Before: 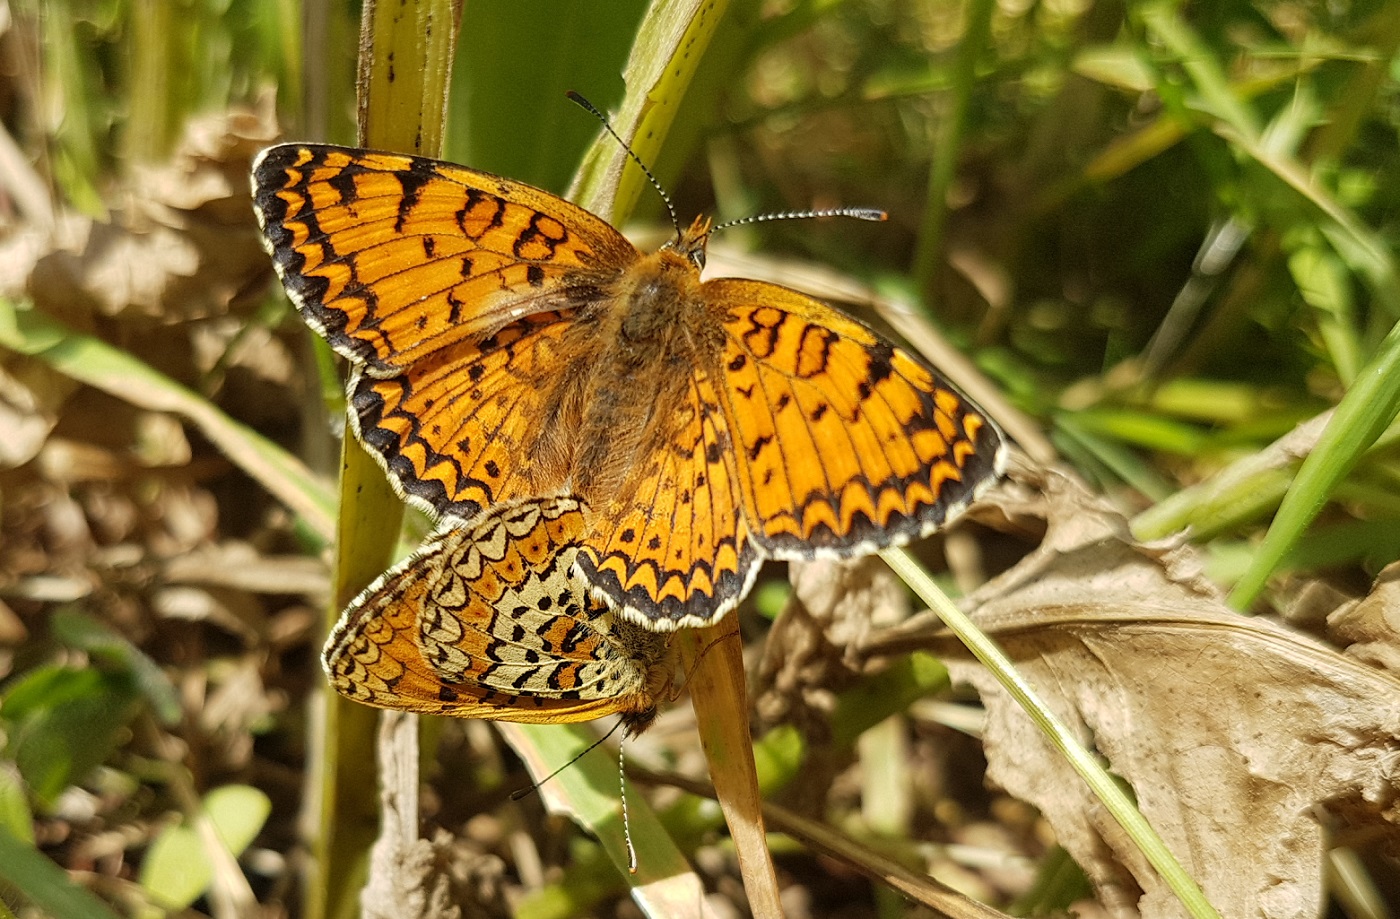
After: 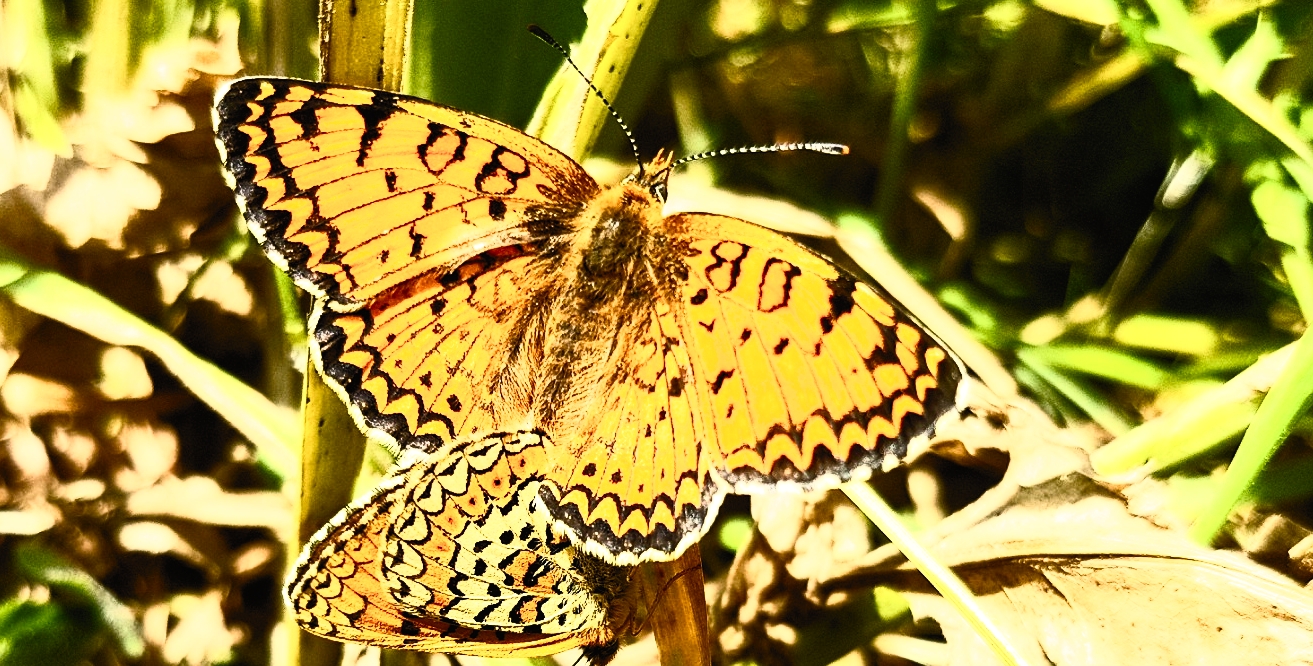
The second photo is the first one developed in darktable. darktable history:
contrast brightness saturation: contrast 0.83, brightness 0.59, saturation 0.59
color balance rgb: shadows lift › chroma 1%, shadows lift › hue 113°, highlights gain › chroma 0.2%, highlights gain › hue 333°, perceptual saturation grading › global saturation 20%, perceptual saturation grading › highlights -50%, perceptual saturation grading › shadows 25%, contrast -10%
crop: left 2.737%, top 7.287%, right 3.421%, bottom 20.179%
filmic rgb: black relative exposure -8.2 EV, white relative exposure 2.2 EV, threshold 3 EV, hardness 7.11, latitude 85.74%, contrast 1.696, highlights saturation mix -4%, shadows ↔ highlights balance -2.69%, color science v5 (2021), contrast in shadows safe, contrast in highlights safe, enable highlight reconstruction true
